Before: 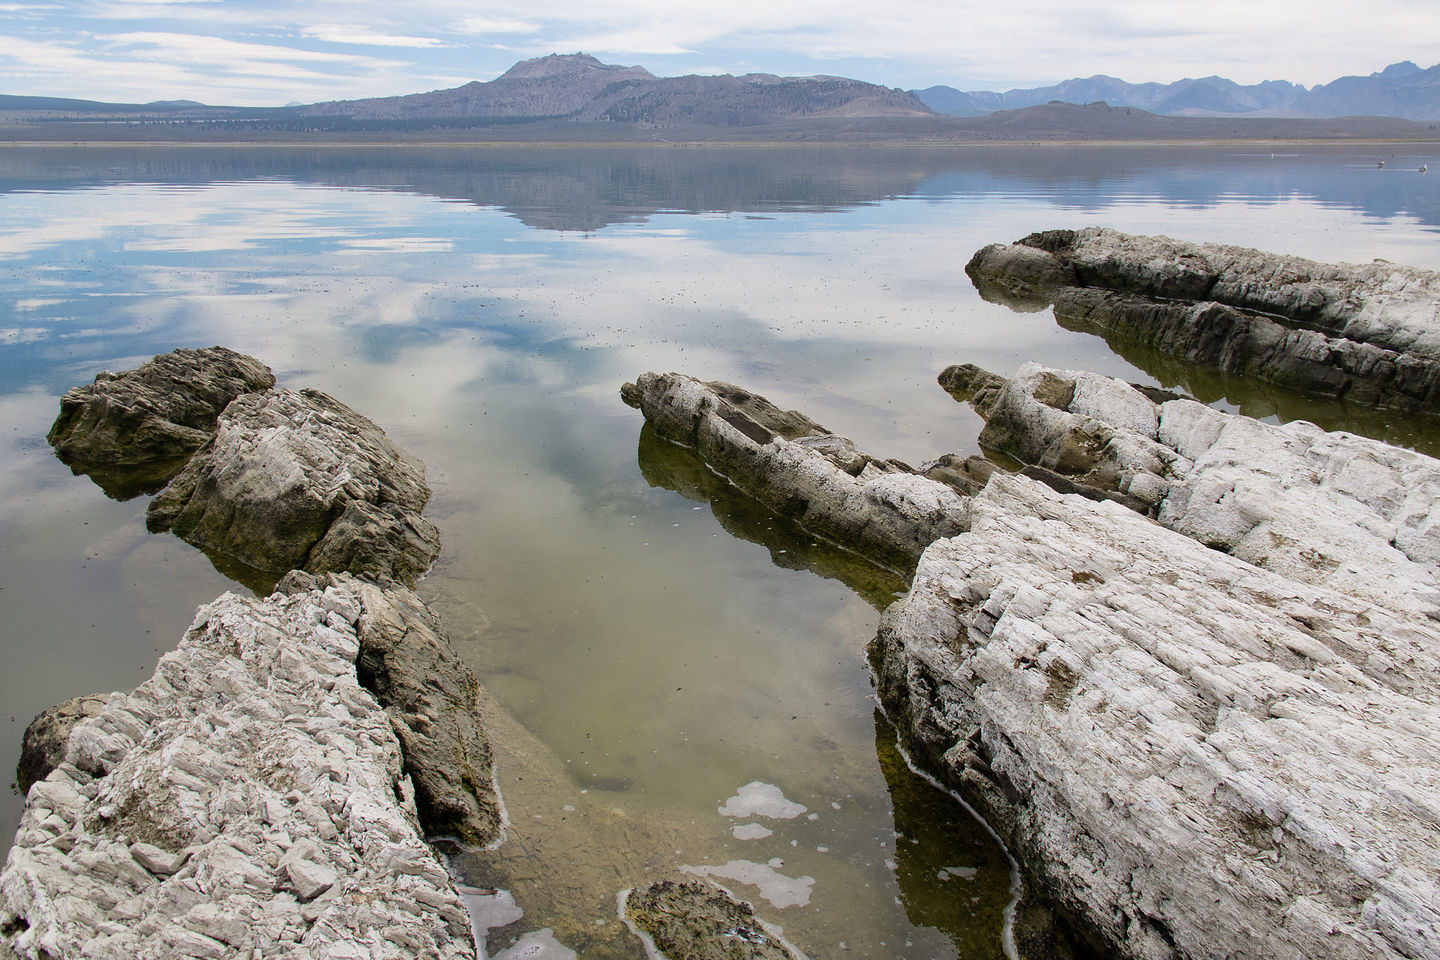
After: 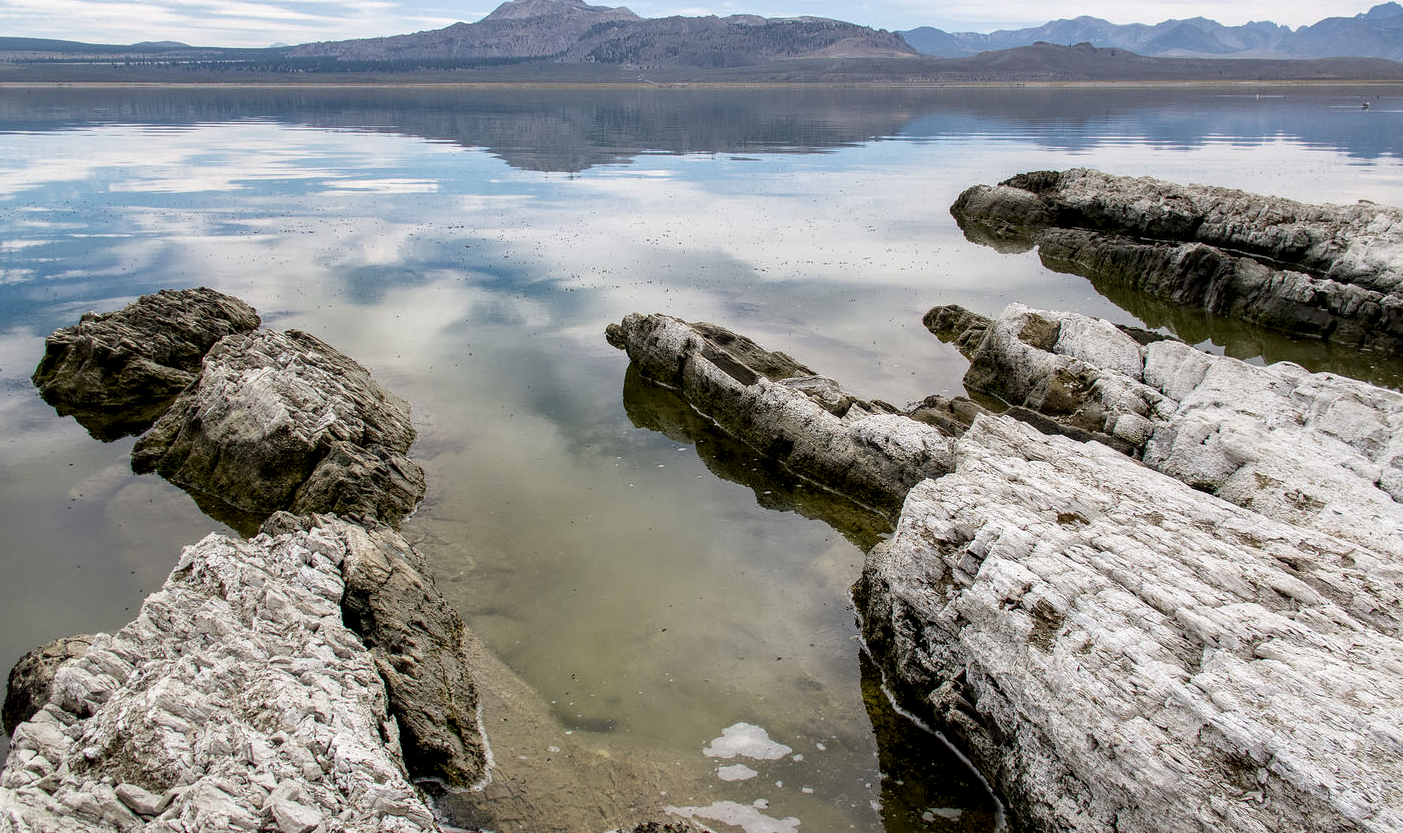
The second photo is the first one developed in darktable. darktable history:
local contrast: detail 150%
crop: left 1.089%, top 6.201%, right 1.419%, bottom 6.929%
